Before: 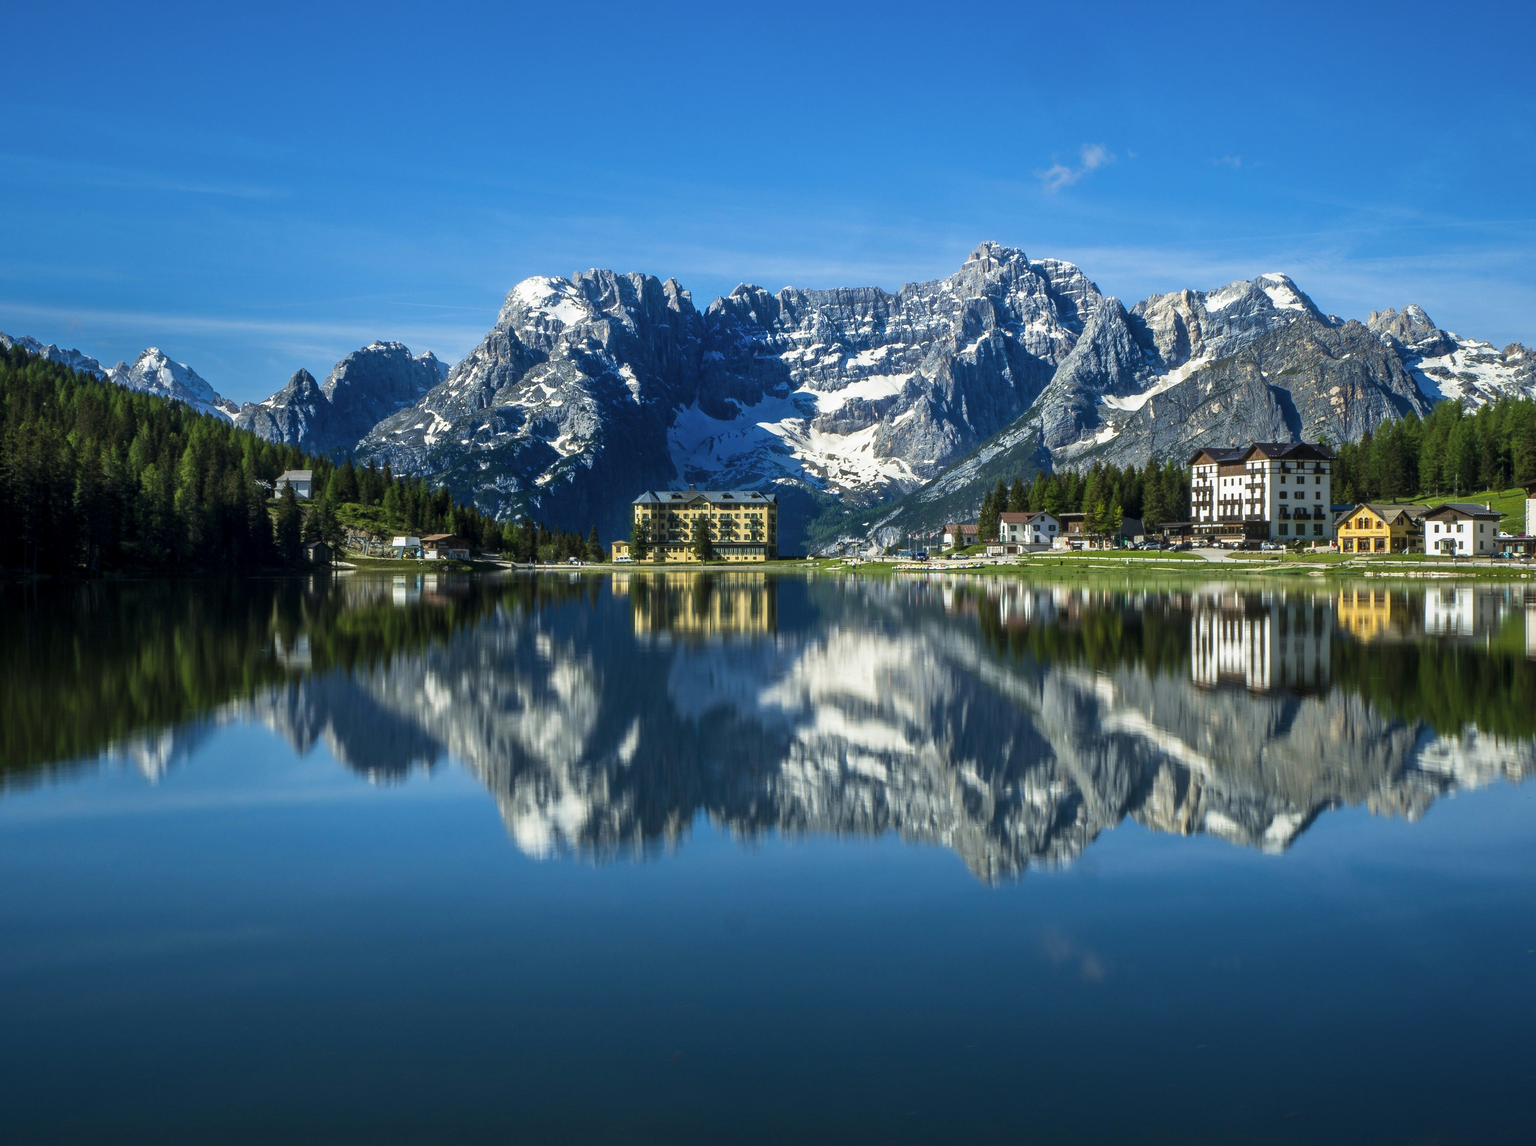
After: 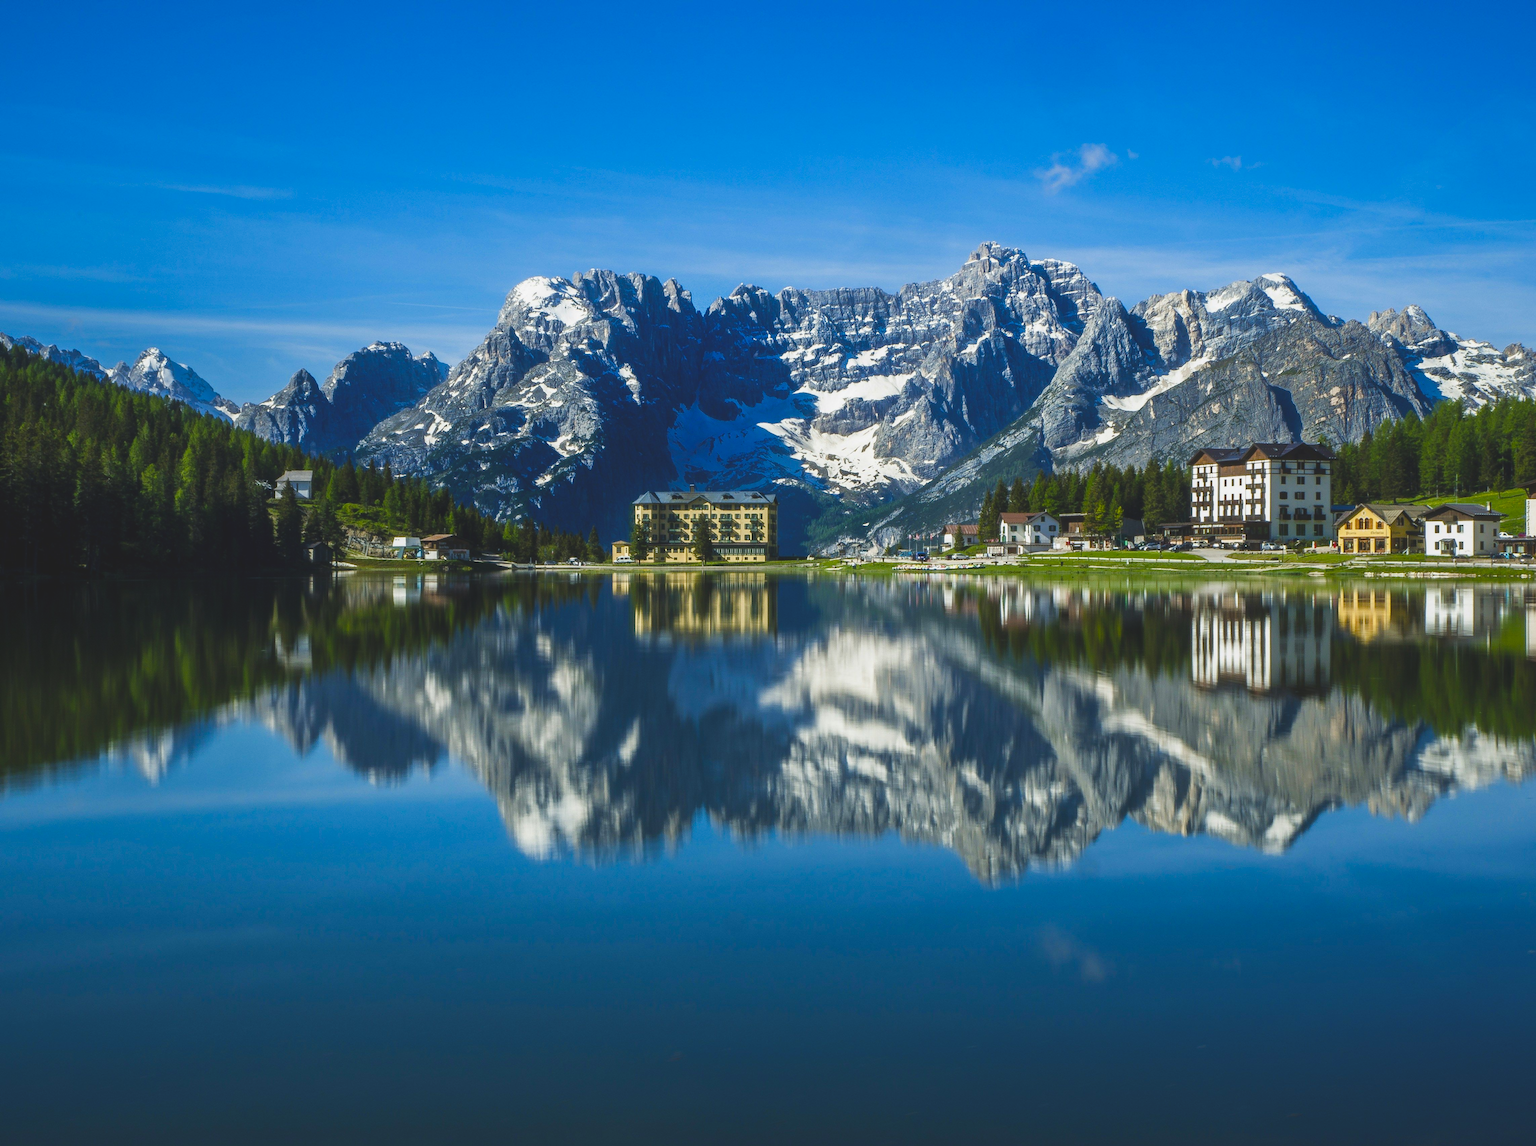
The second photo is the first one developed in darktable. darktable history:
color balance rgb: perceptual saturation grading › global saturation 0.245%, perceptual saturation grading › highlights -16.93%, perceptual saturation grading › mid-tones 32.877%, perceptual saturation grading › shadows 50.501%, global vibrance 12.488%
exposure: black level correction -0.015, exposure -0.125 EV, compensate highlight preservation false
tone equalizer: on, module defaults
